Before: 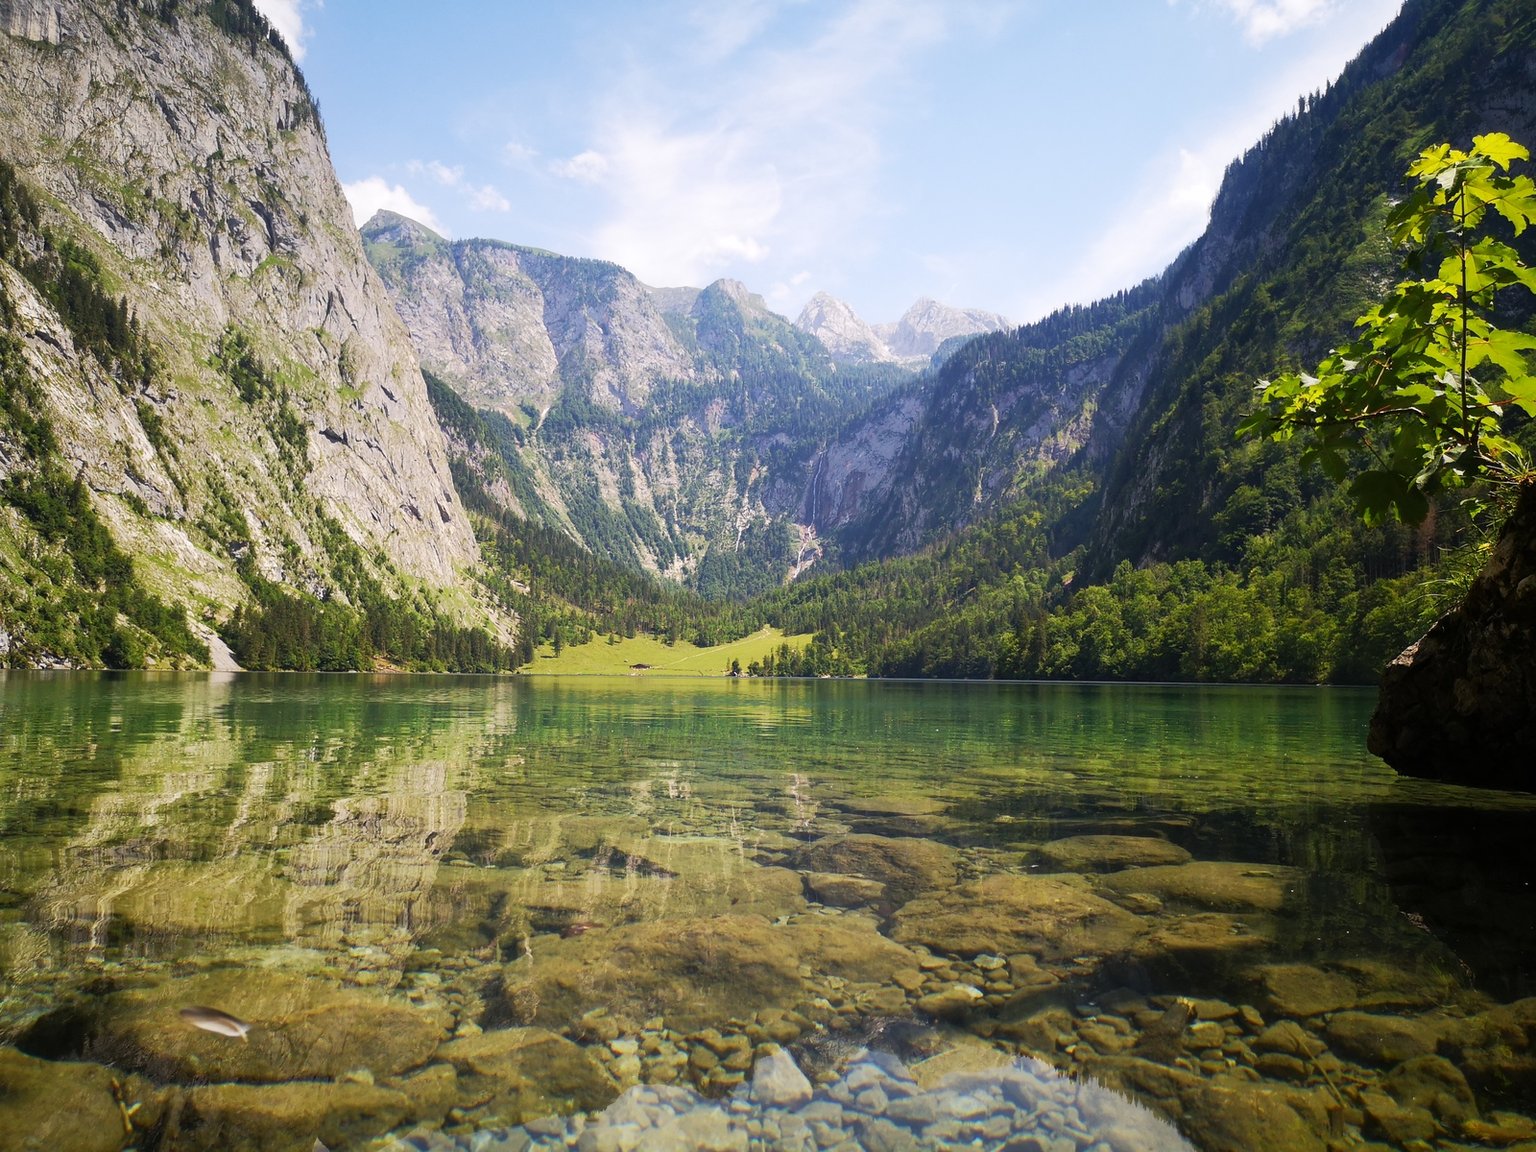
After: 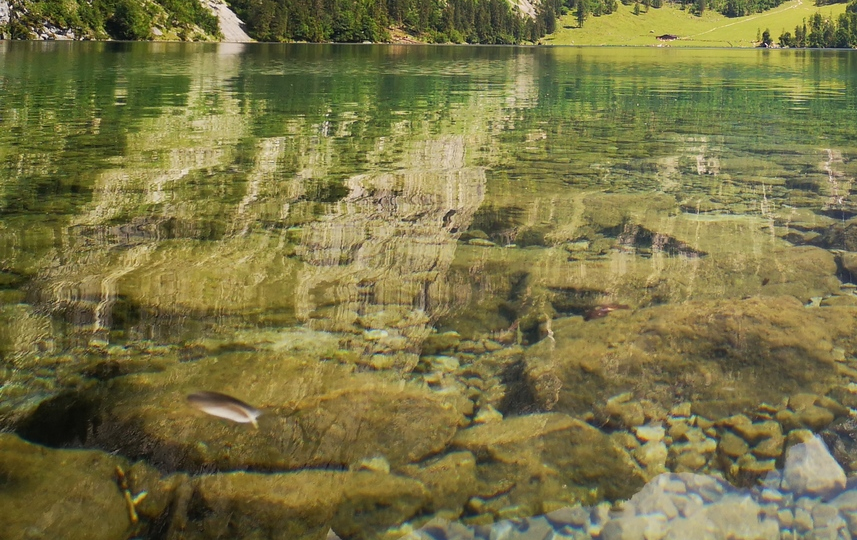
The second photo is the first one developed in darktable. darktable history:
crop and rotate: top 54.787%, right 46.428%, bottom 0.173%
